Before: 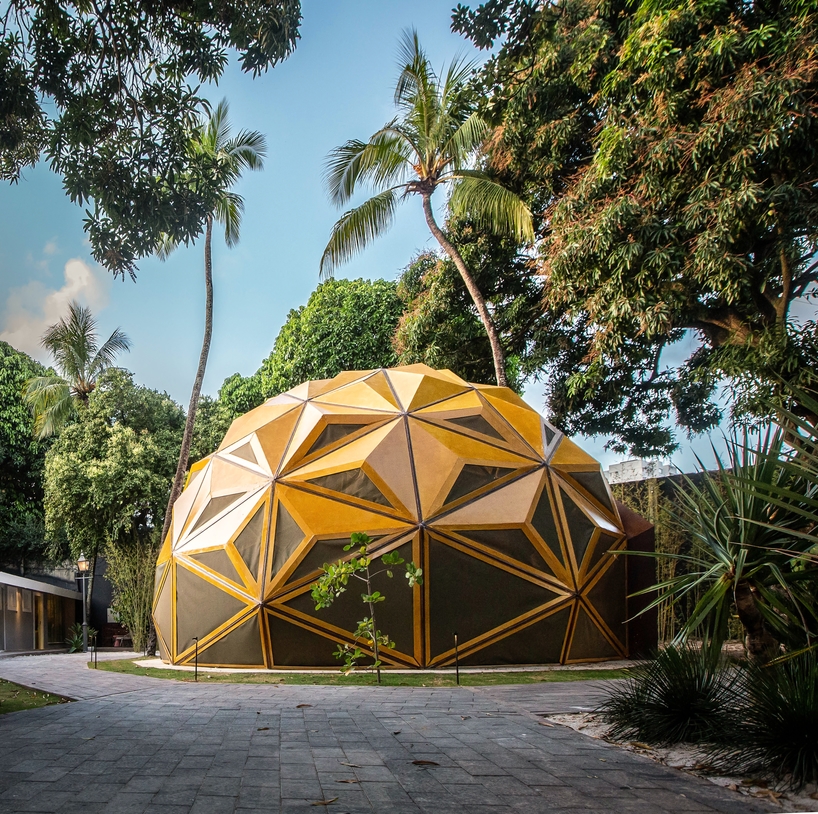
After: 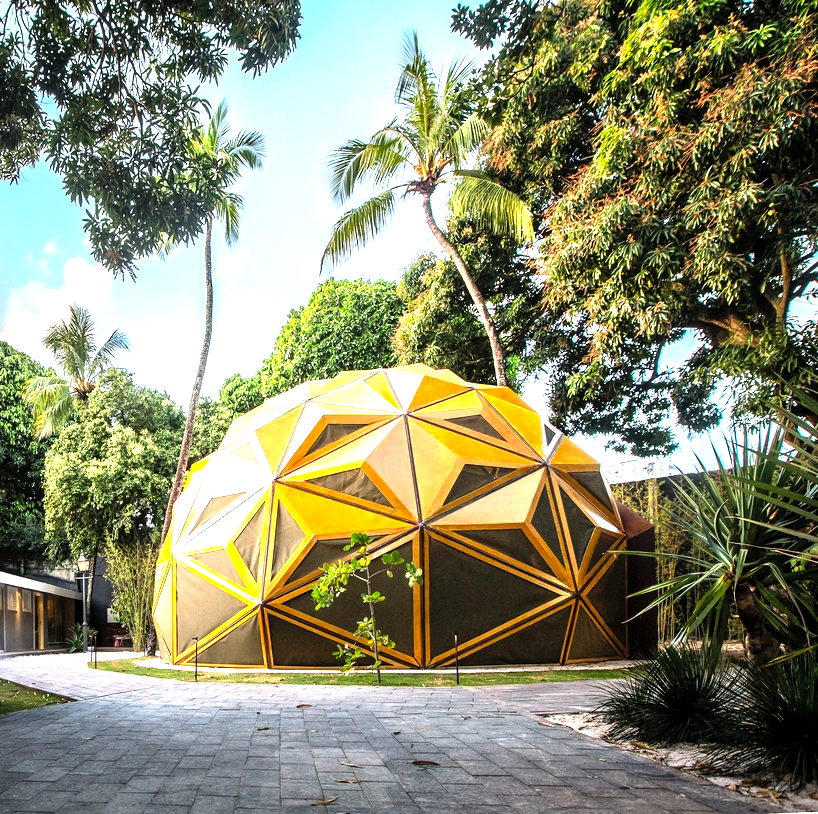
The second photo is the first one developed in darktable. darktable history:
contrast brightness saturation: contrast 0.03, brightness 0.06, saturation 0.13
levels: levels [0.012, 0.367, 0.697]
